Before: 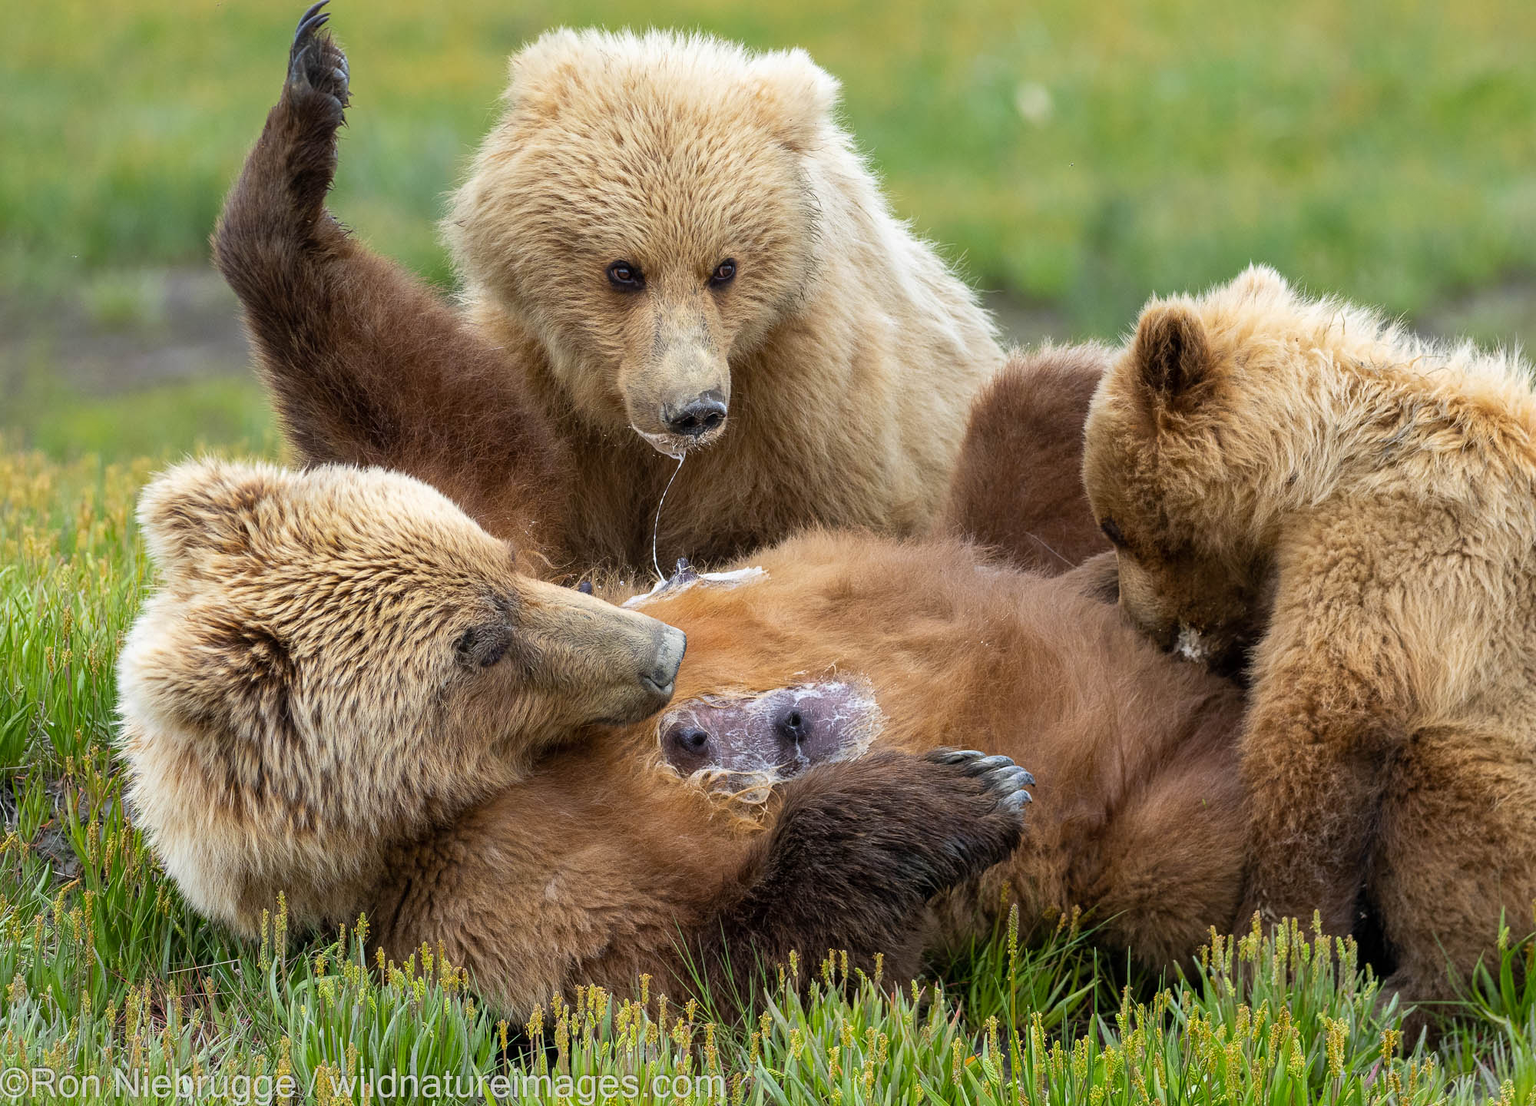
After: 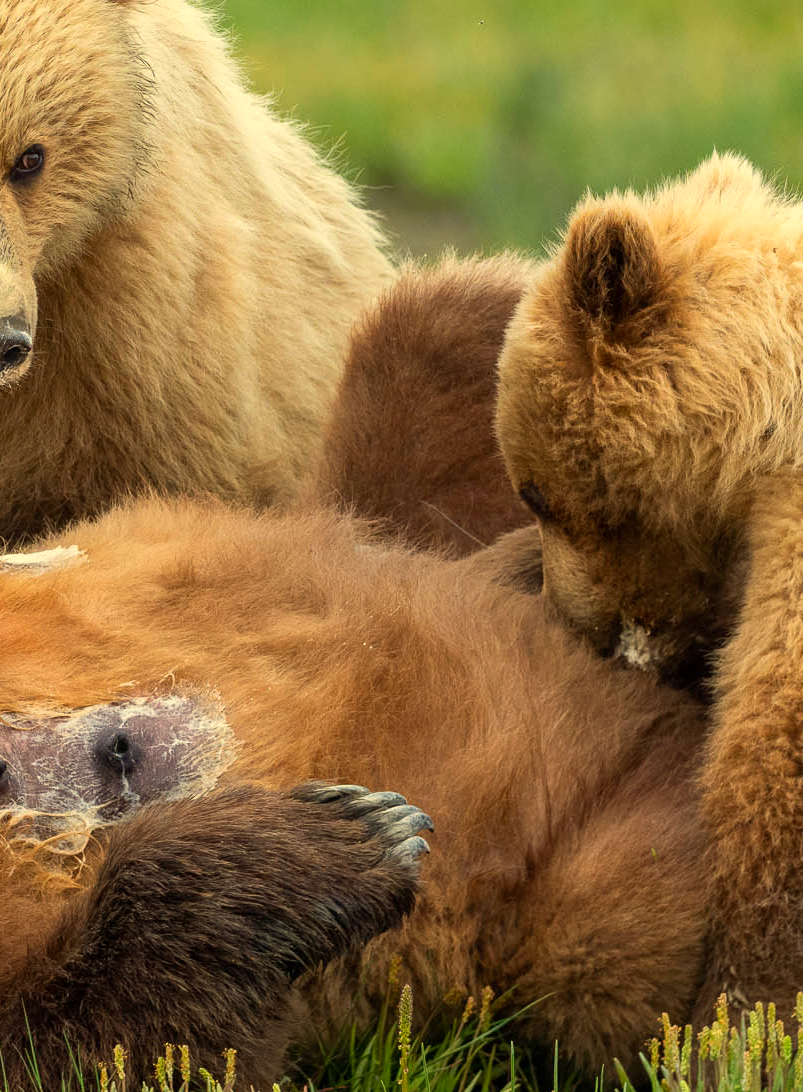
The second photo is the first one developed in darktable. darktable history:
white balance: red 1.08, blue 0.791
crop: left 45.721%, top 13.393%, right 14.118%, bottom 10.01%
contrast brightness saturation: contrast 0.04, saturation 0.07
